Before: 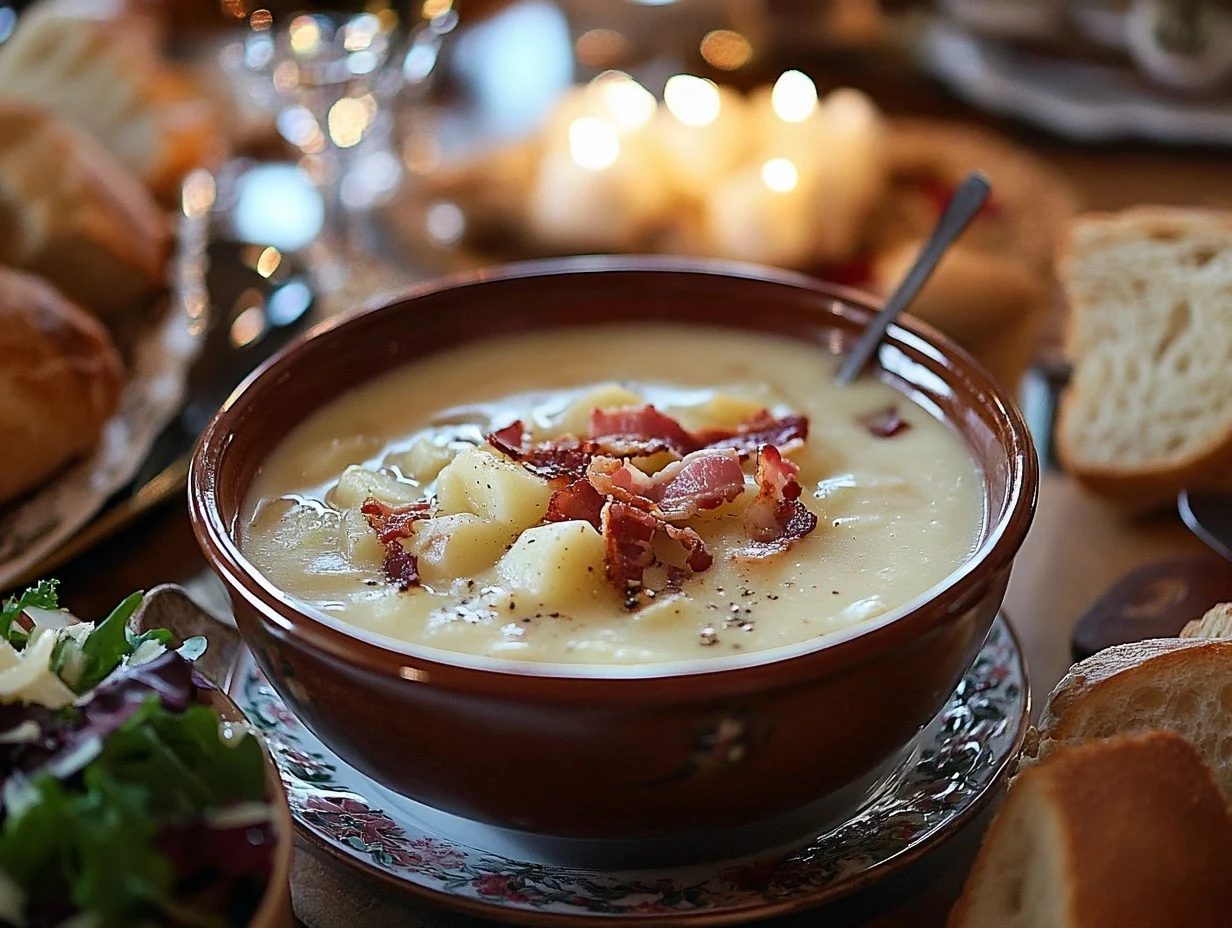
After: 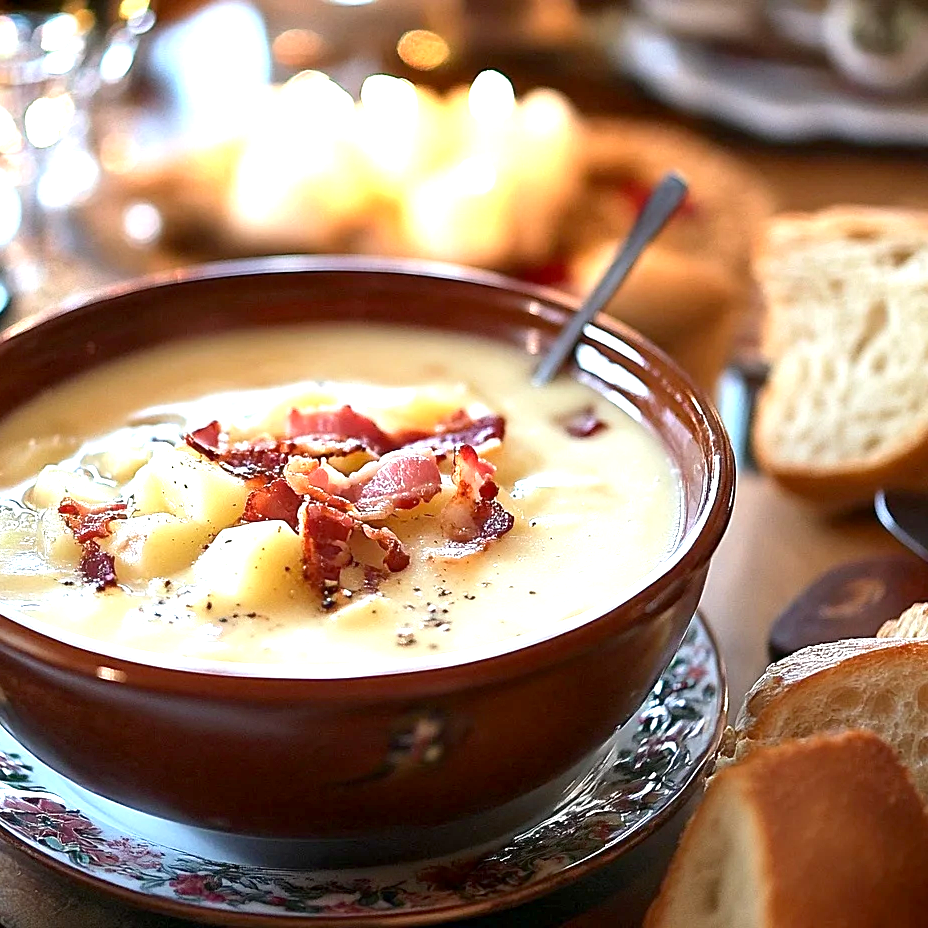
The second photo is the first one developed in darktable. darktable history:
crop and rotate: left 24.6%
exposure: black level correction 0.001, exposure 1.3 EV, compensate highlight preservation false
